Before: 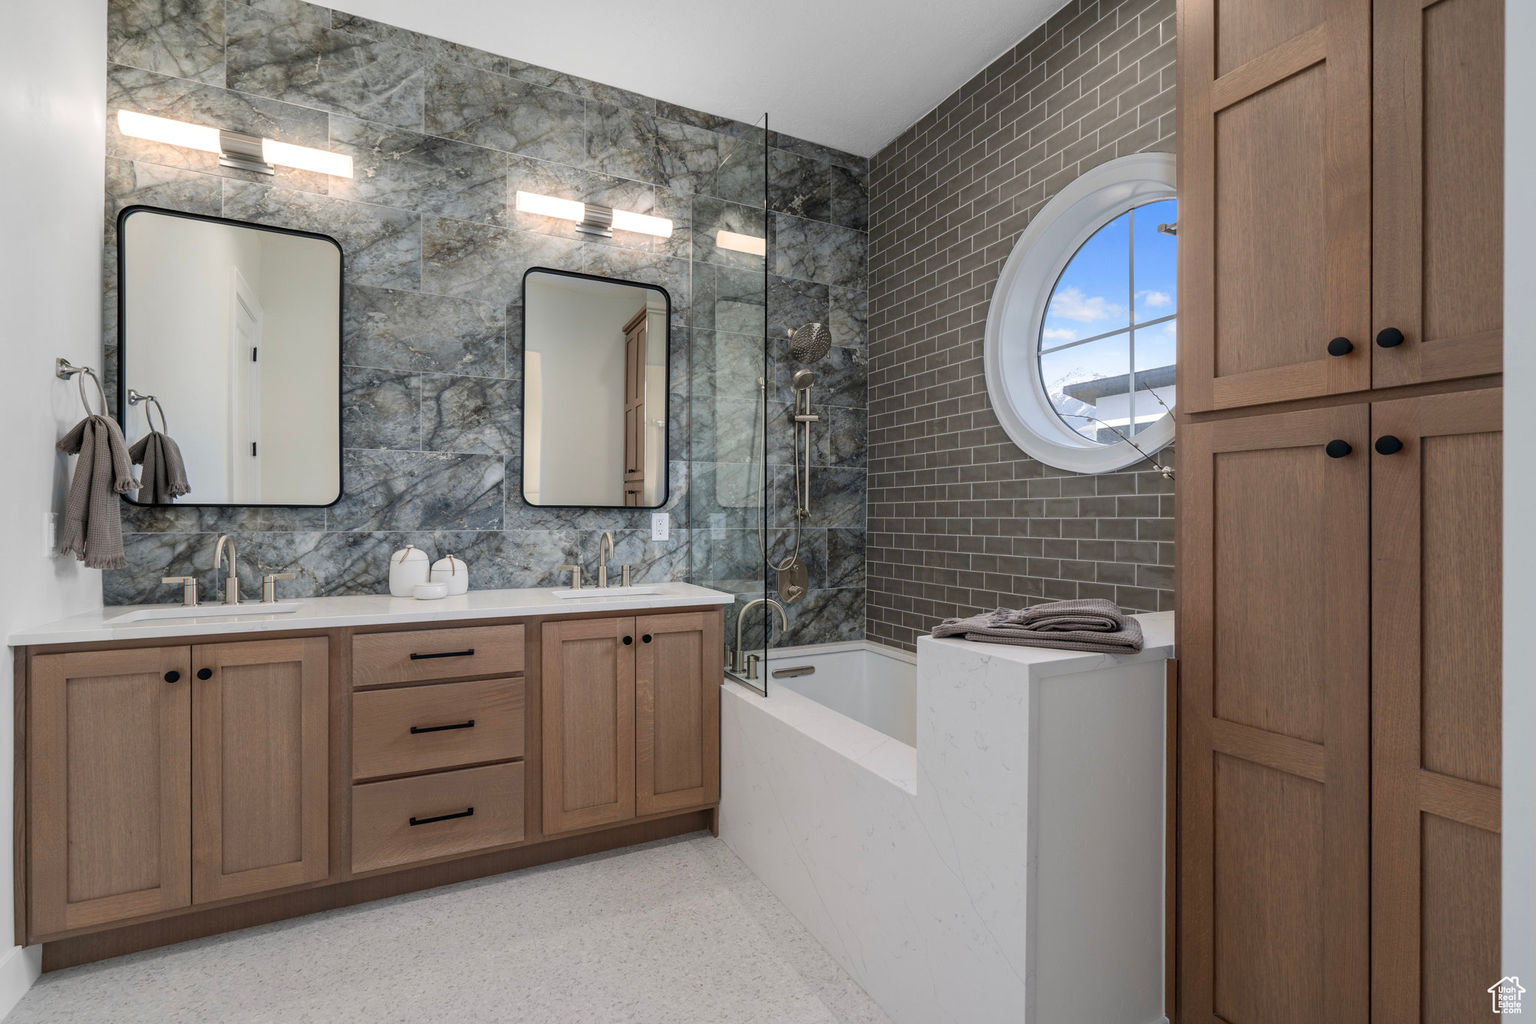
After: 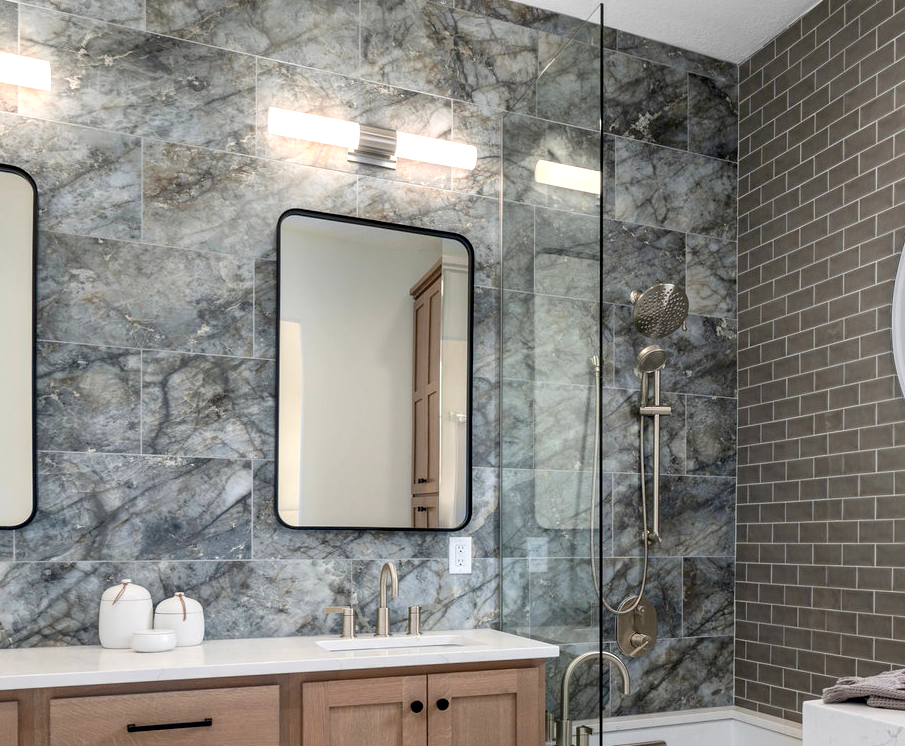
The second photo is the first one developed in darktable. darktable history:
crop: left 20.541%, top 10.82%, right 35.251%, bottom 34.472%
exposure: black level correction 0.004, exposure 0.413 EV, compensate highlight preservation false
